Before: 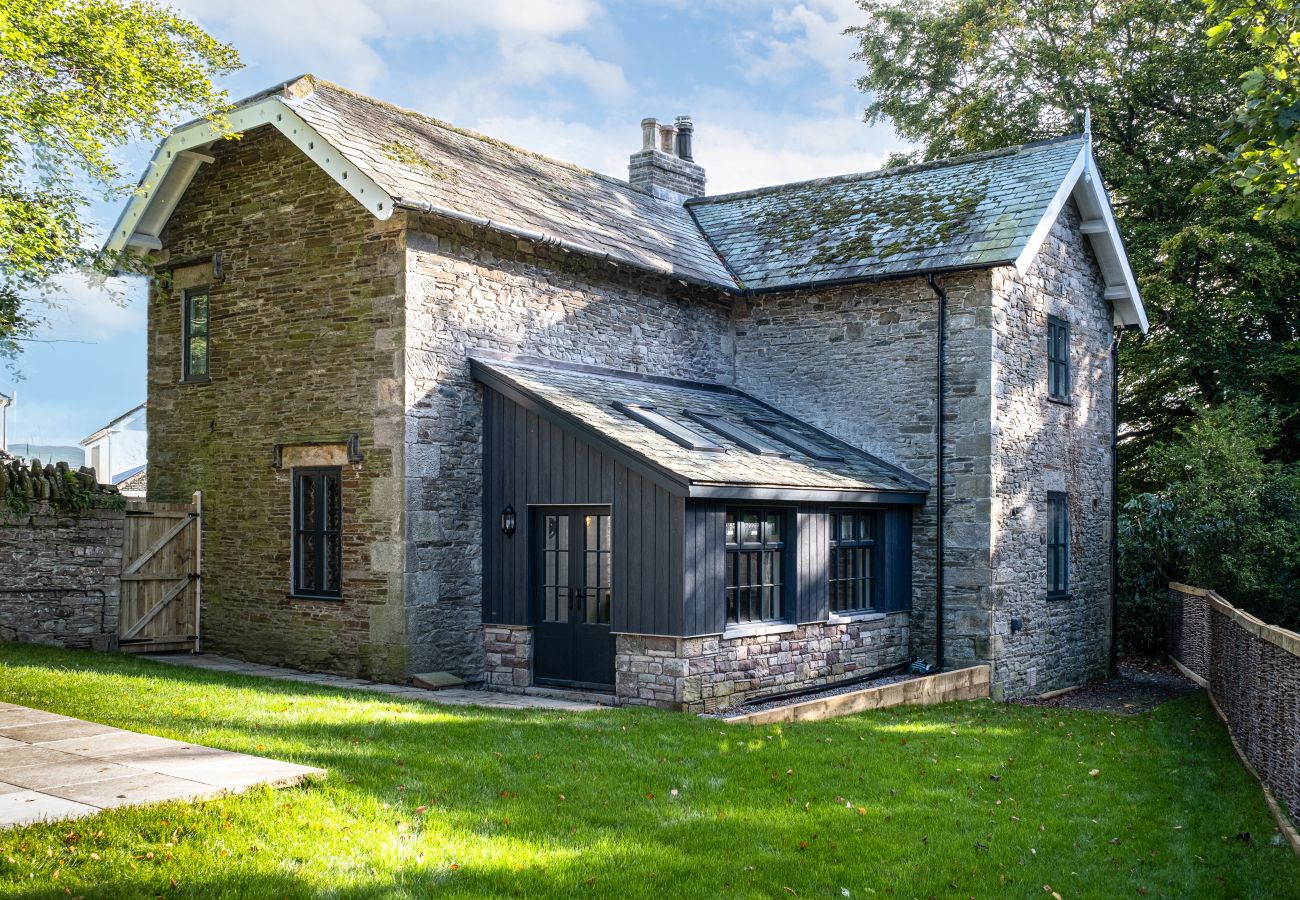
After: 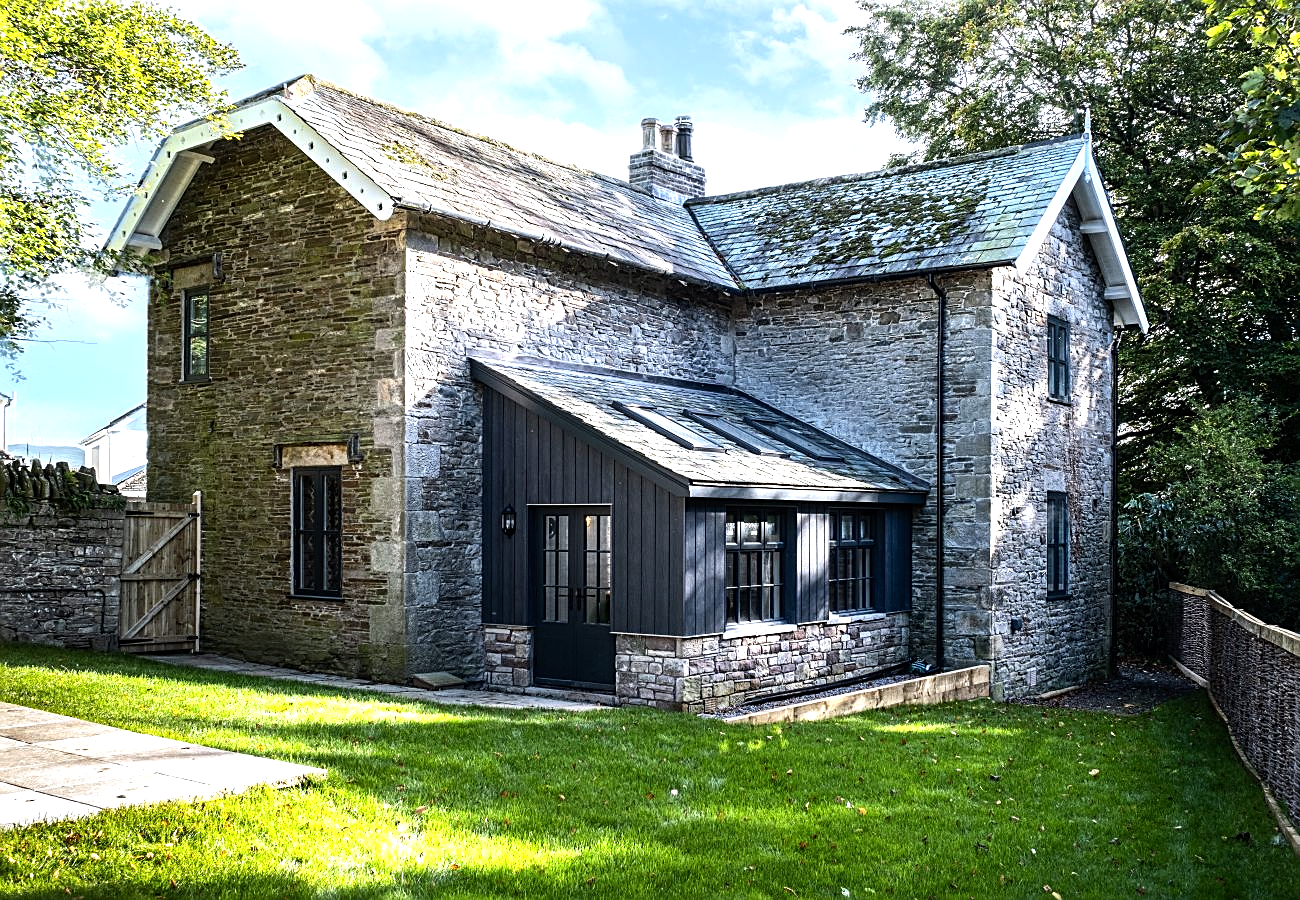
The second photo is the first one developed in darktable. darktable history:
sharpen: on, module defaults
white balance: red 0.98, blue 1.034
tone equalizer: -8 EV -0.75 EV, -7 EV -0.7 EV, -6 EV -0.6 EV, -5 EV -0.4 EV, -3 EV 0.4 EV, -2 EV 0.6 EV, -1 EV 0.7 EV, +0 EV 0.75 EV, edges refinement/feathering 500, mask exposure compensation -1.57 EV, preserve details no
